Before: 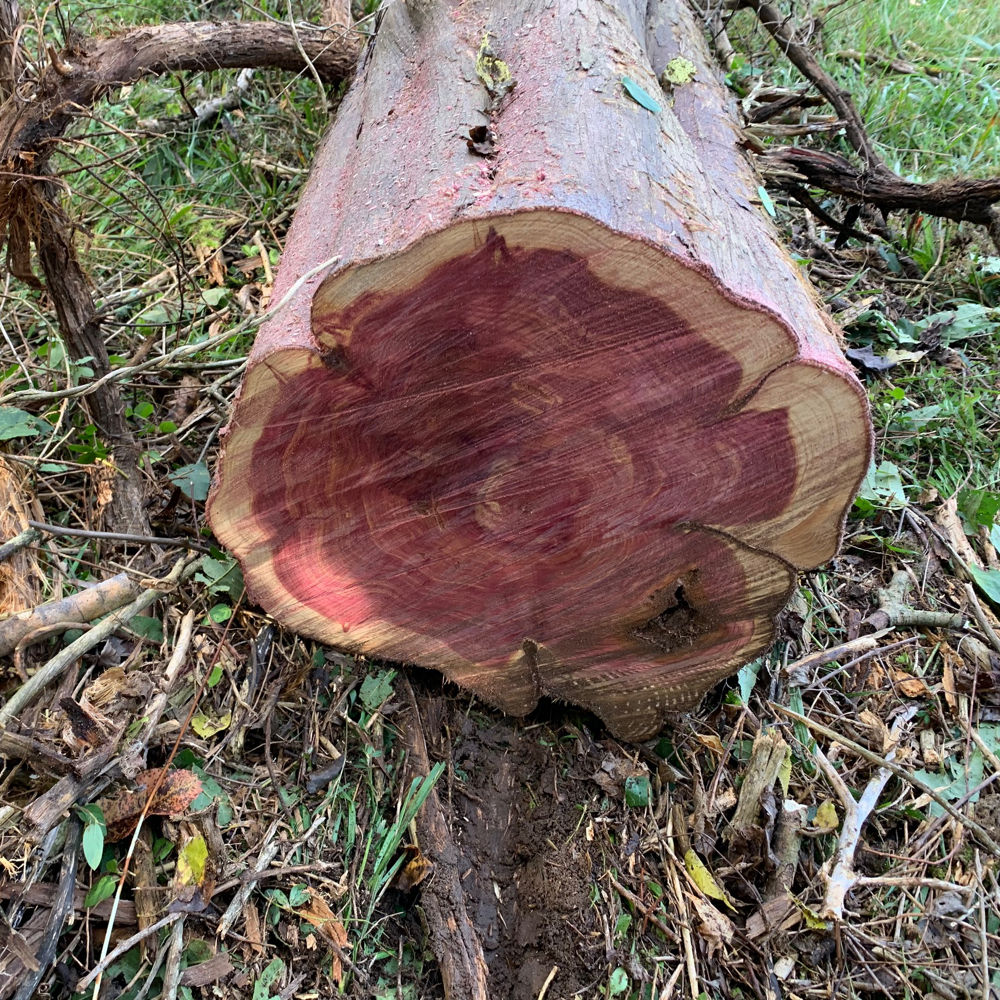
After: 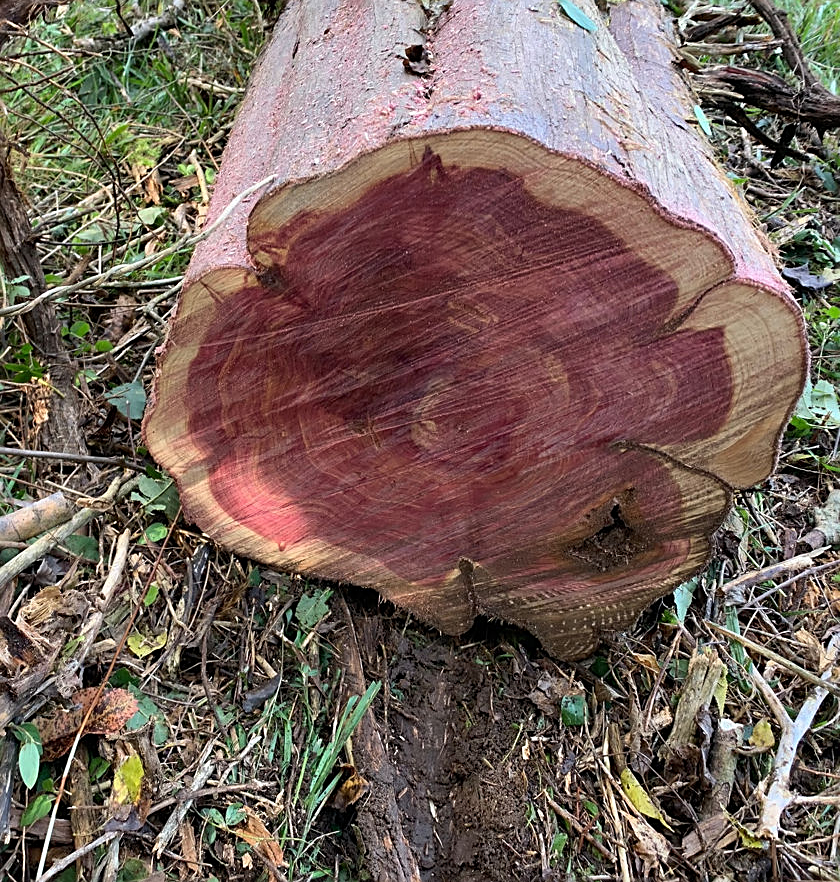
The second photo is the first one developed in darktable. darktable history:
crop: left 6.446%, top 8.188%, right 9.538%, bottom 3.548%
exposure: compensate highlight preservation false
sharpen: on, module defaults
